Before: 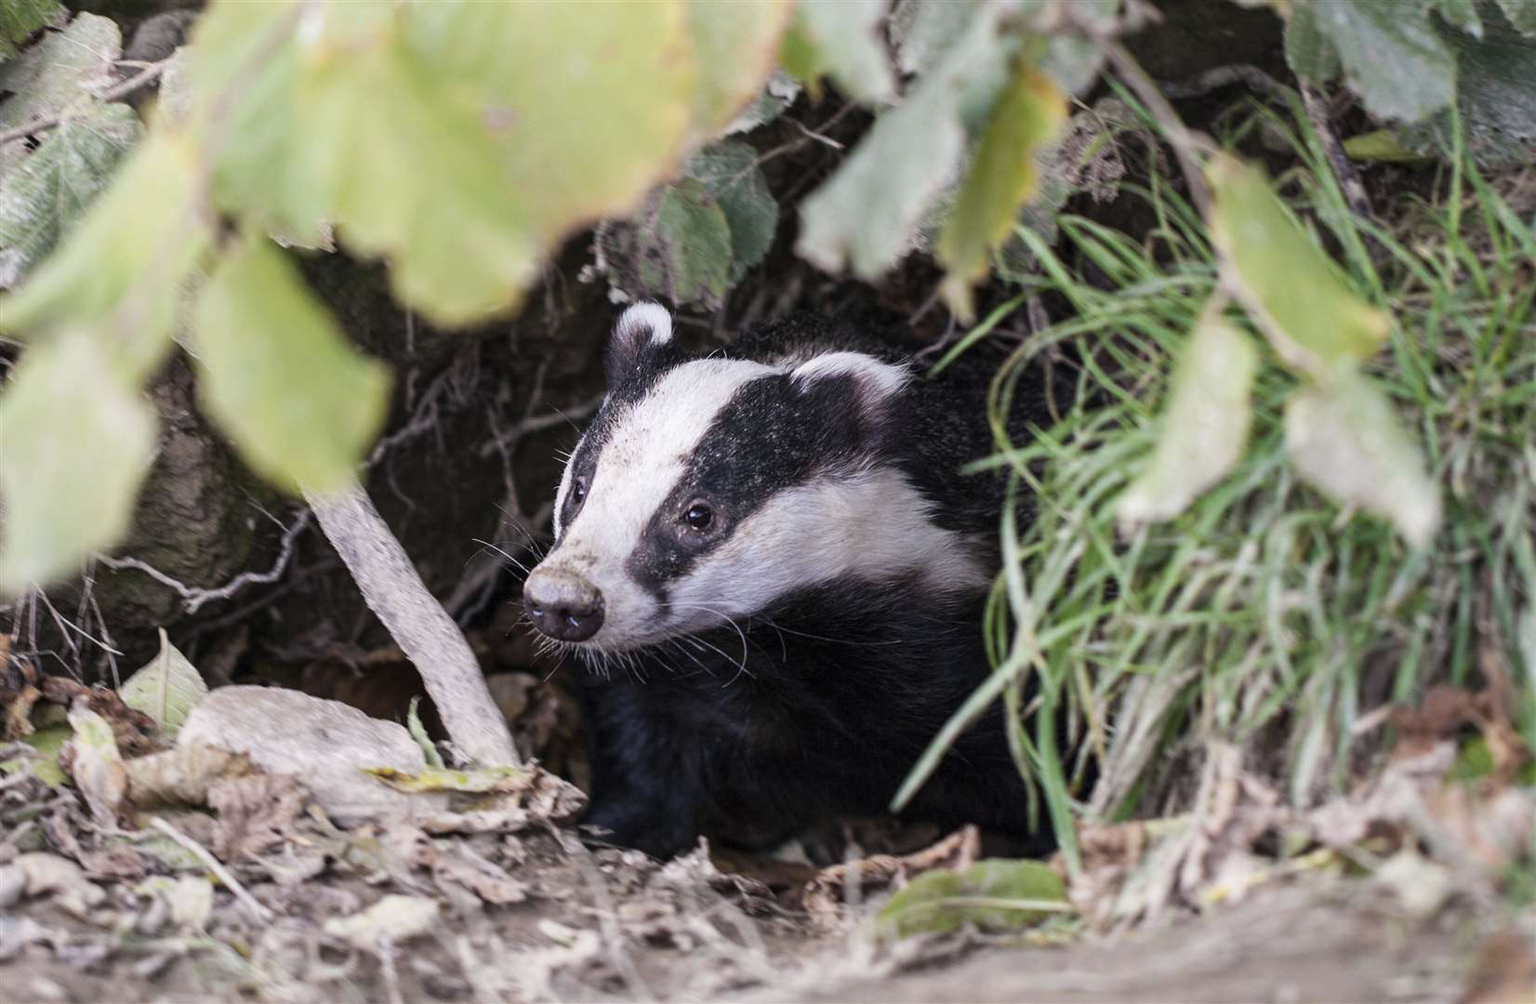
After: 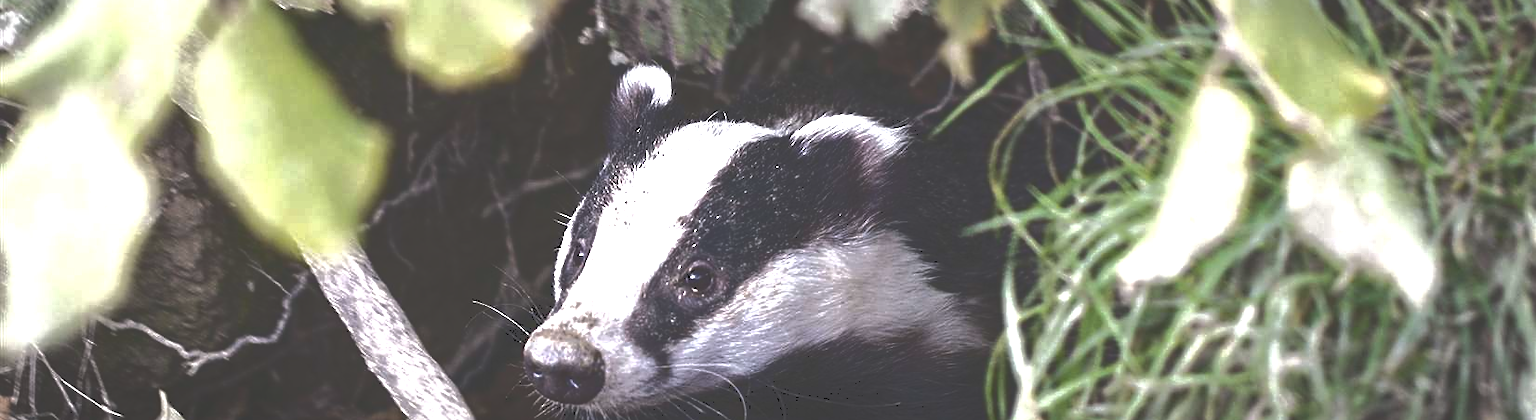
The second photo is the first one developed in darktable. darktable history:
sharpen: radius 1.905, amount 0.401, threshold 1.576
levels: levels [0, 0.618, 1]
vignetting: fall-off start 80.67%, fall-off radius 62.11%, brightness -0.178, saturation -0.301, automatic ratio true, width/height ratio 1.41
exposure: black level correction -0.001, exposure 0.908 EV, compensate highlight preservation false
tone curve: curves: ch0 [(0, 0) (0.003, 0.453) (0.011, 0.457) (0.025, 0.457) (0.044, 0.463) (0.069, 0.464) (0.1, 0.471) (0.136, 0.475) (0.177, 0.481) (0.224, 0.486) (0.277, 0.496) (0.335, 0.515) (0.399, 0.544) (0.468, 0.577) (0.543, 0.621) (0.623, 0.67) (0.709, 0.73) (0.801, 0.788) (0.898, 0.848) (1, 1)], color space Lab, independent channels, preserve colors none
crop and rotate: top 23.749%, bottom 34.349%
